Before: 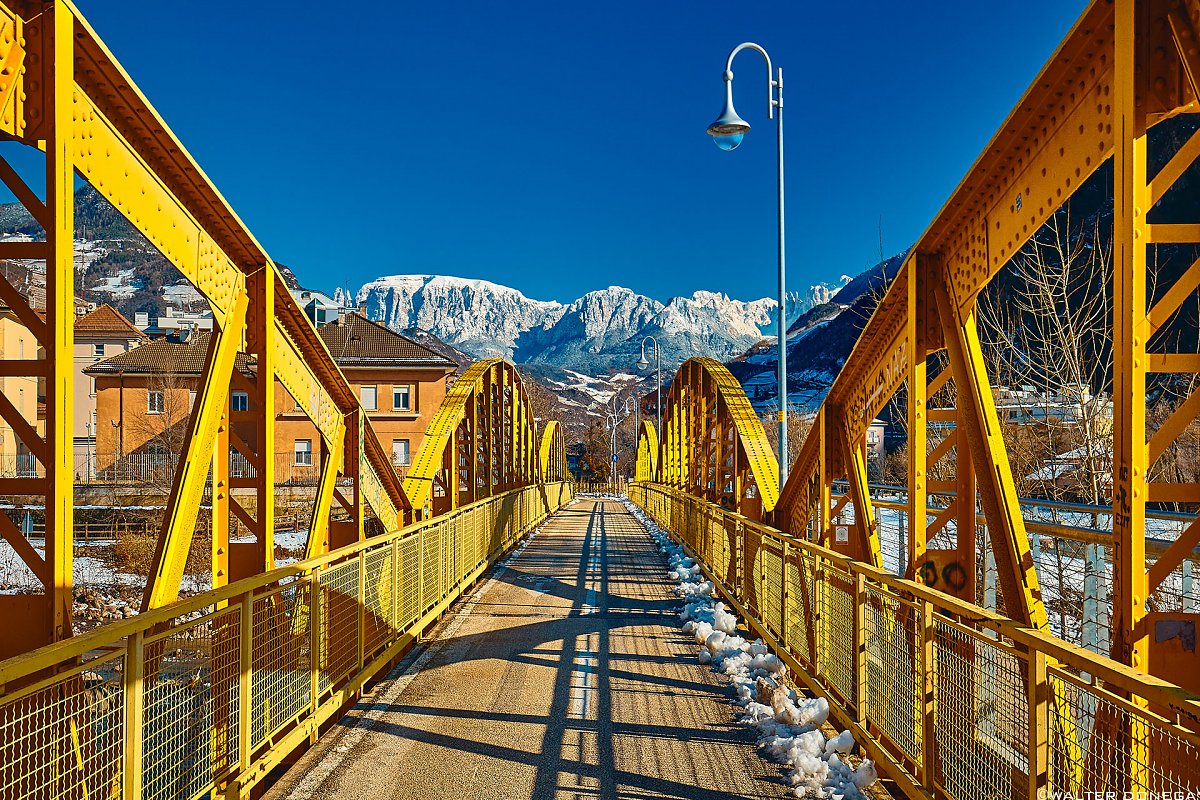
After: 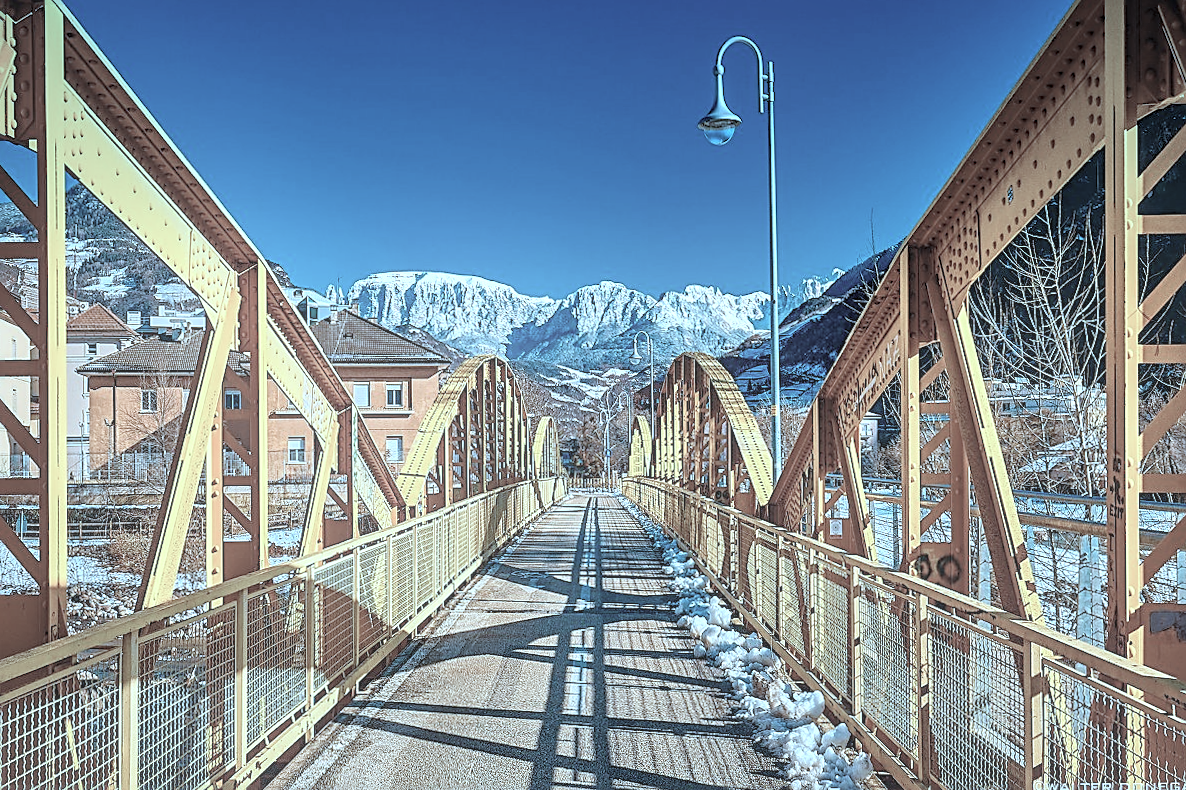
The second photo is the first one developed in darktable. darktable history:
local contrast: detail 130%
rotate and perspective: rotation -0.45°, automatic cropping original format, crop left 0.008, crop right 0.992, crop top 0.012, crop bottom 0.988
color correction: highlights a* -9.35, highlights b* -23.15
bloom: size 13.65%, threshold 98.39%, strength 4.82%
graduated density: density 2.02 EV, hardness 44%, rotation 0.374°, offset 8.21, hue 208.8°, saturation 97%
sharpen: on, module defaults
levels: levels [0, 0.48, 0.961]
contrast brightness saturation: brightness 0.18, saturation -0.5
